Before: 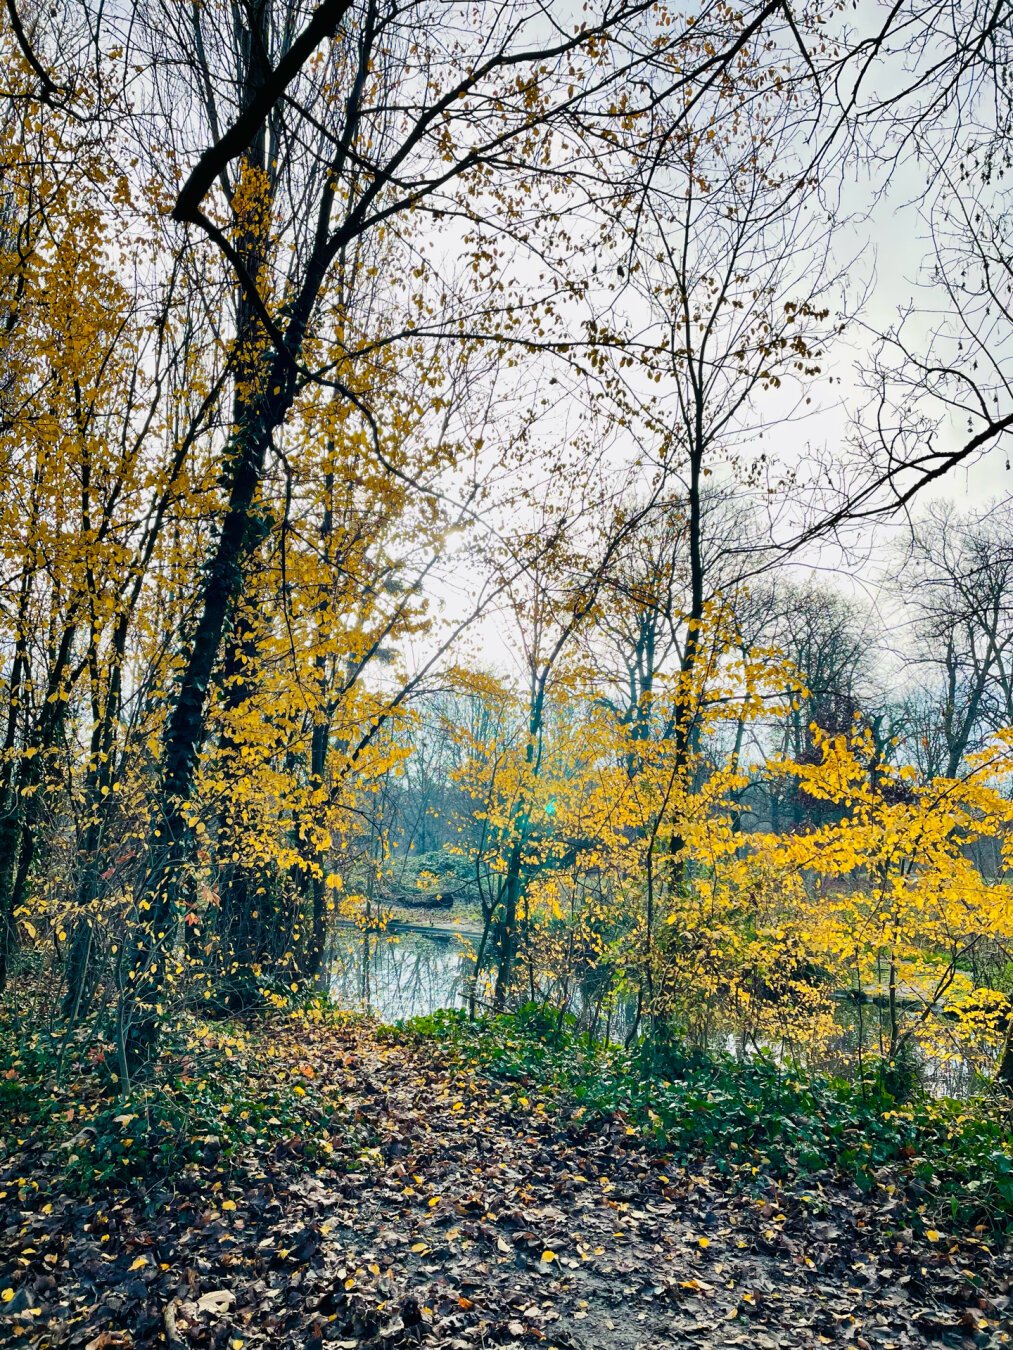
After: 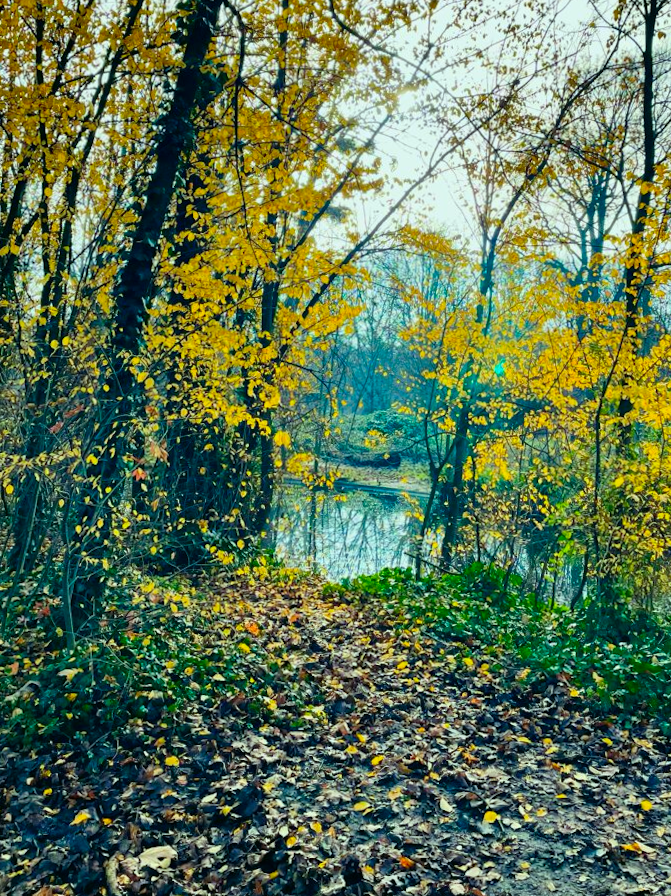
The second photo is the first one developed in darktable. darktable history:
crop and rotate: angle -0.861°, left 4.007%, top 32.248%, right 28.382%
color correction: highlights a* -7.53, highlights b* 1.14, shadows a* -3.18, saturation 1.4
